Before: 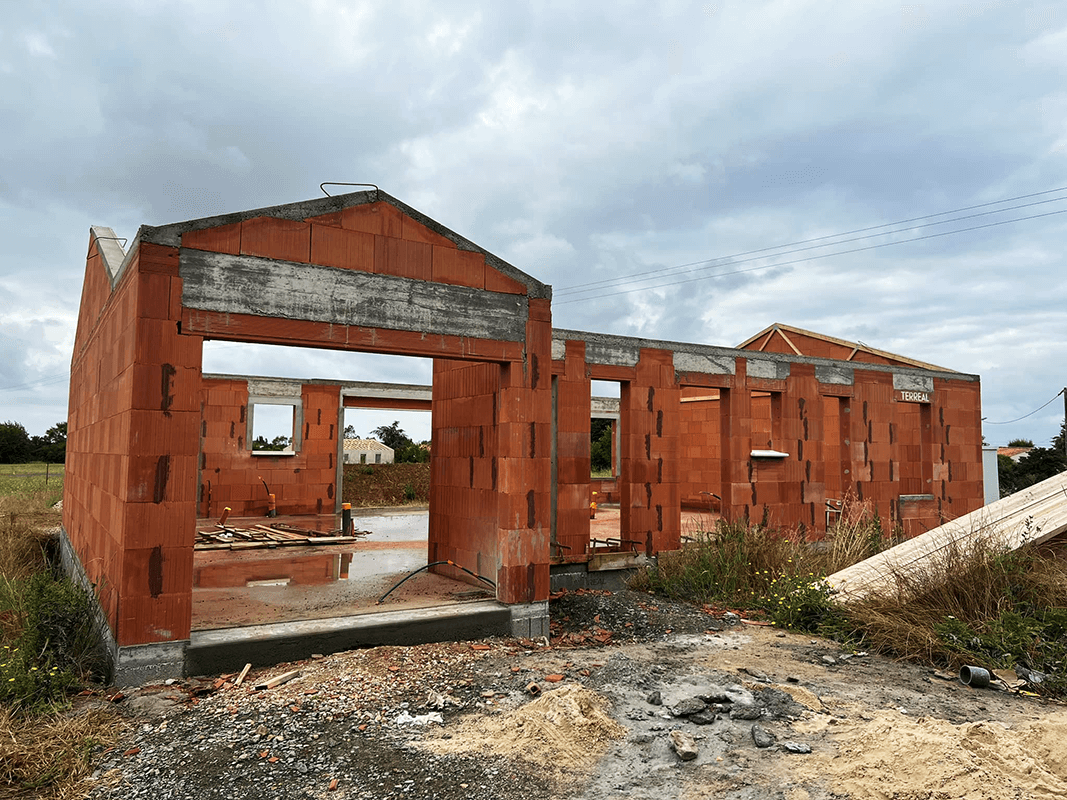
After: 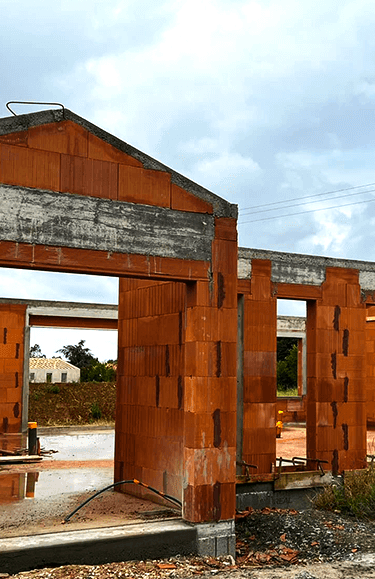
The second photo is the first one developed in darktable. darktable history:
contrast brightness saturation: saturation -0.05
crop and rotate: left 29.476%, top 10.214%, right 35.32%, bottom 17.333%
tone equalizer: -8 EV -0.417 EV, -7 EV -0.389 EV, -6 EV -0.333 EV, -5 EV -0.222 EV, -3 EV 0.222 EV, -2 EV 0.333 EV, -1 EV 0.389 EV, +0 EV 0.417 EV, edges refinement/feathering 500, mask exposure compensation -1.57 EV, preserve details no
color balance rgb: perceptual saturation grading › global saturation 25%, global vibrance 20%
